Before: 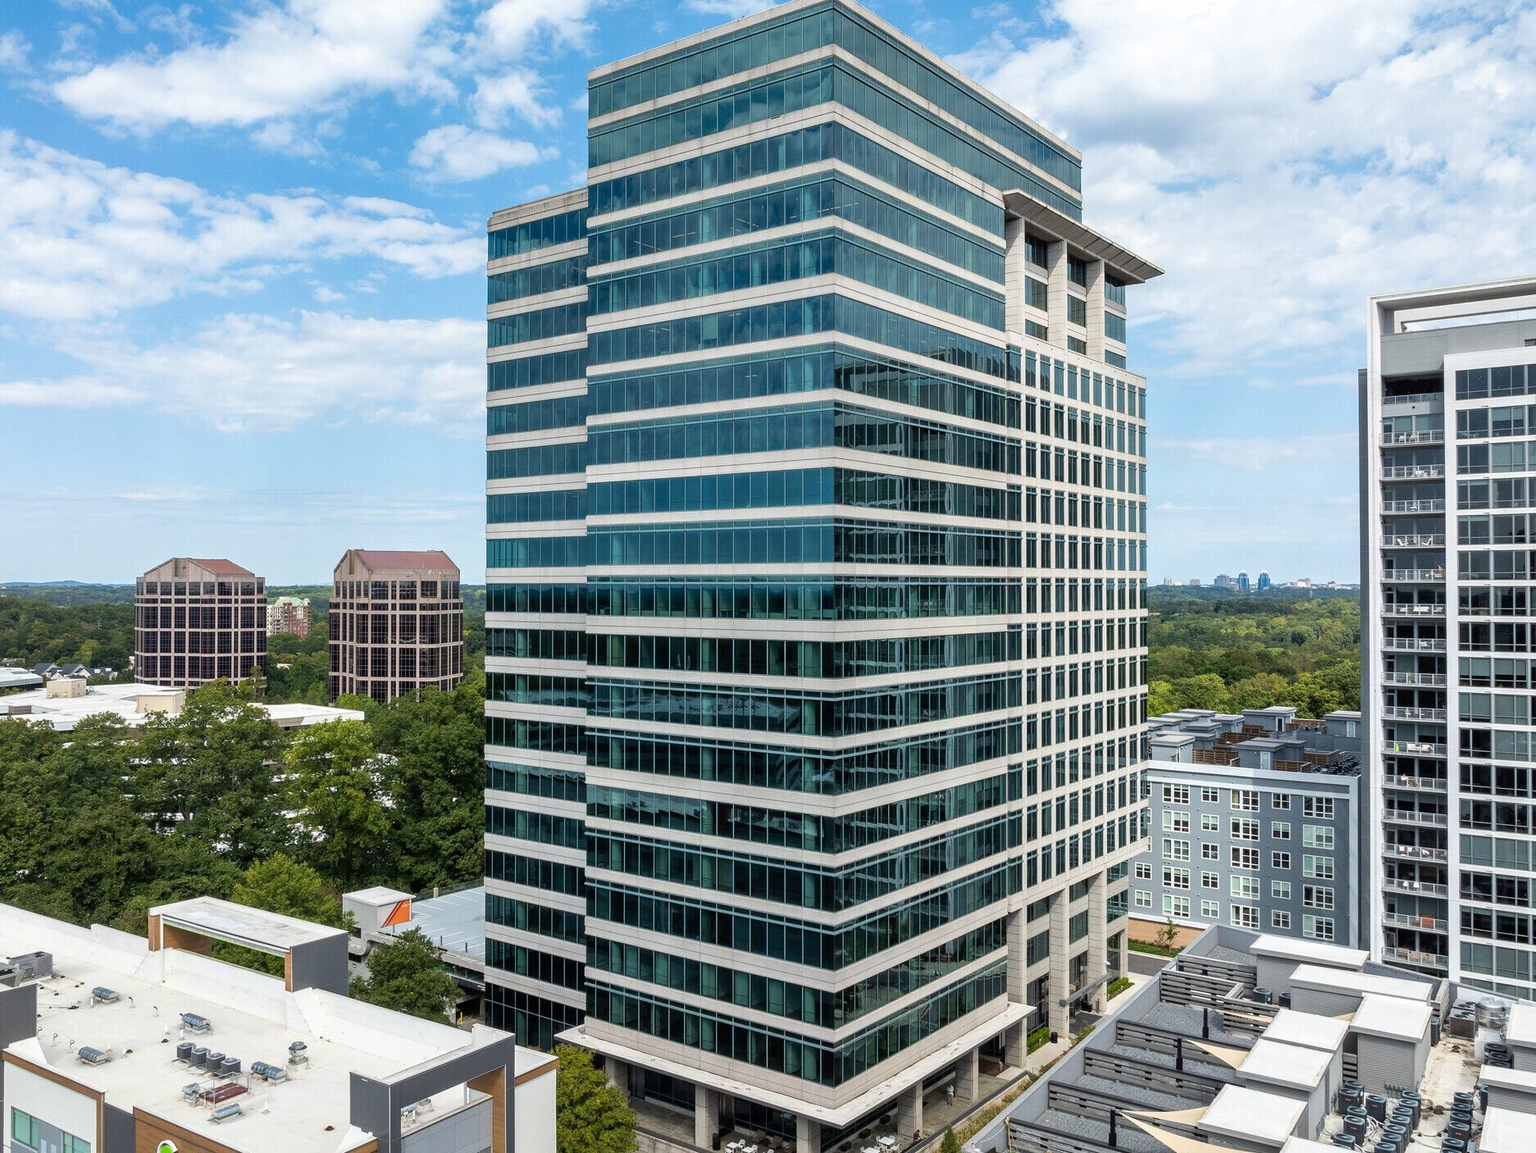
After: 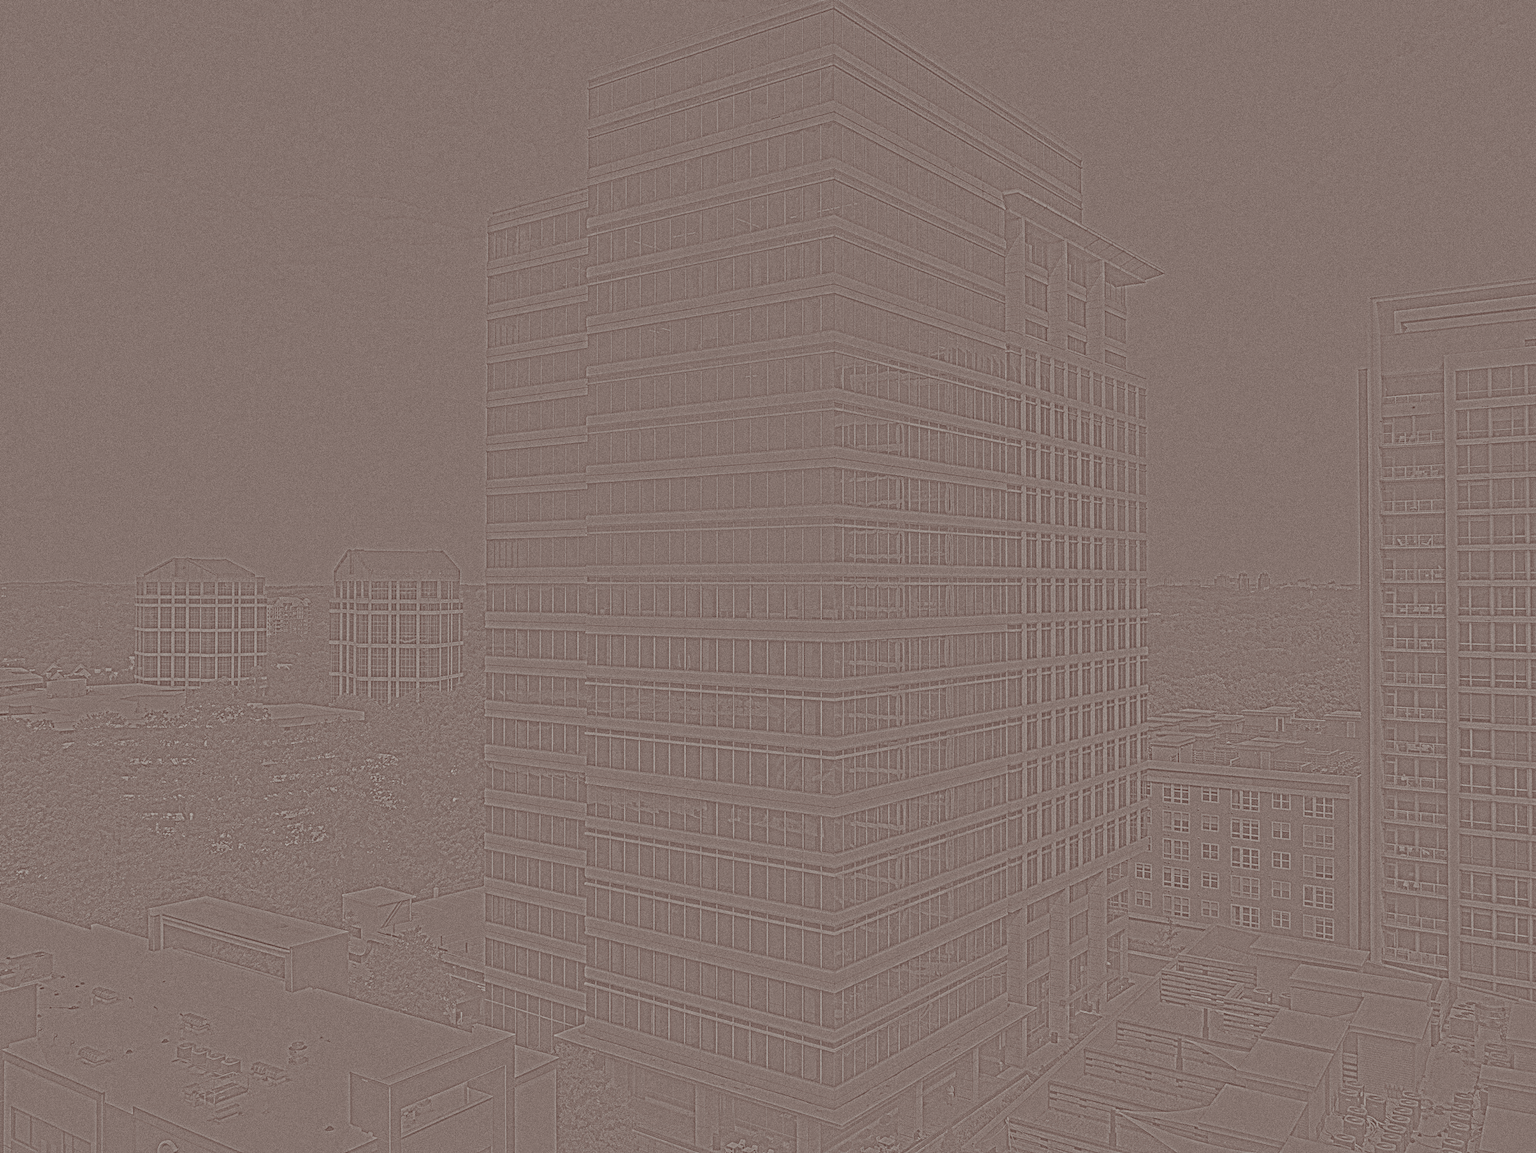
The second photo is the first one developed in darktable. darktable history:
grain: coarseness 0.09 ISO
highpass: sharpness 5.84%, contrast boost 8.44%
local contrast: detail 130%
color correction: highlights a* -7.23, highlights b* -0.161, shadows a* 20.08, shadows b* 11.73
